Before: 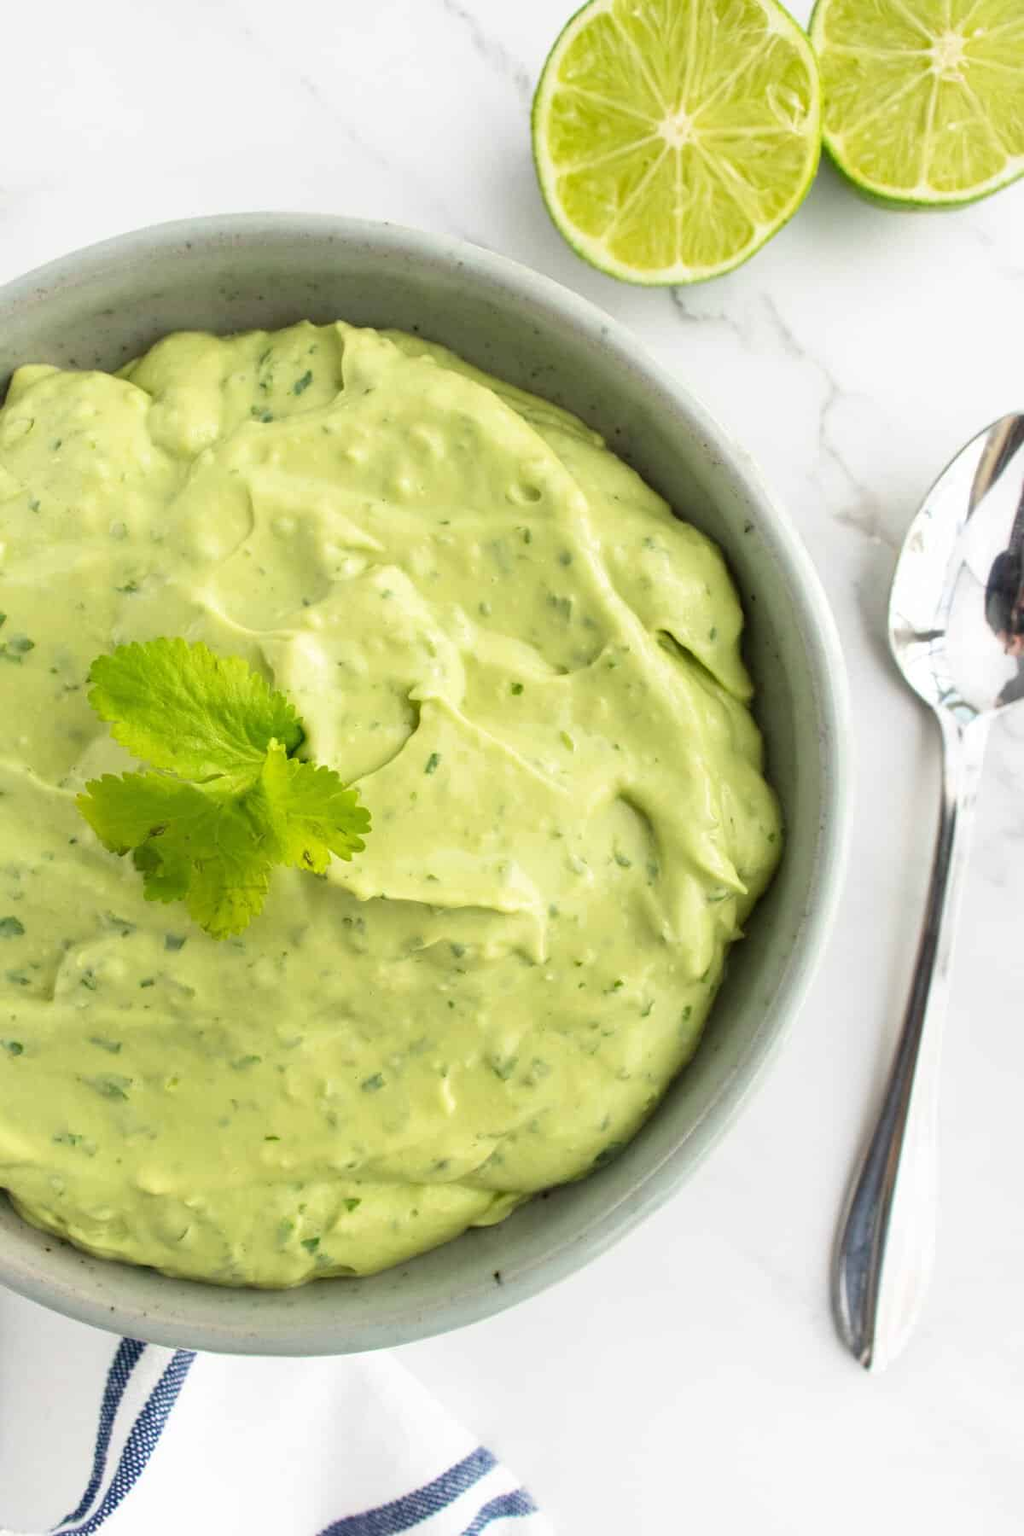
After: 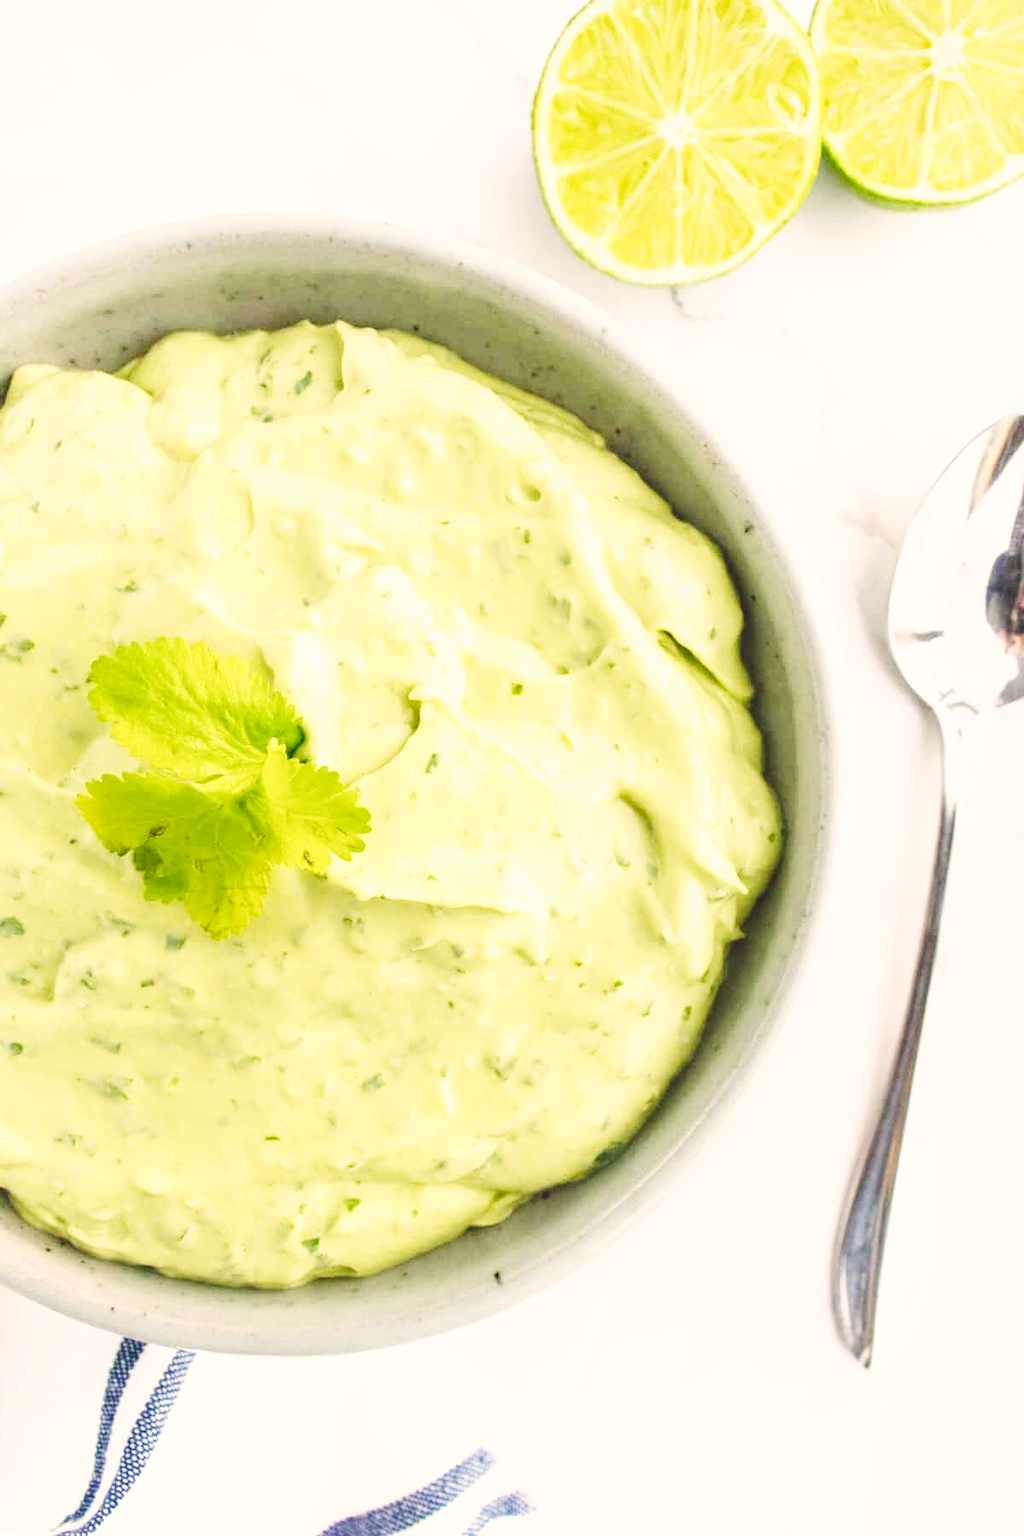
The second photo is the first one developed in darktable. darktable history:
local contrast: detail 115%
rotate and perspective: automatic cropping original format, crop left 0, crop top 0
color correction: highlights a* 3.84, highlights b* 5.07
exposure: black level correction -0.015, exposure -0.125 EV, compensate highlight preservation false
base curve: curves: ch0 [(0, 0.003) (0.001, 0.002) (0.006, 0.004) (0.02, 0.022) (0.048, 0.086) (0.094, 0.234) (0.162, 0.431) (0.258, 0.629) (0.385, 0.8) (0.548, 0.918) (0.751, 0.988) (1, 1)], preserve colors none
